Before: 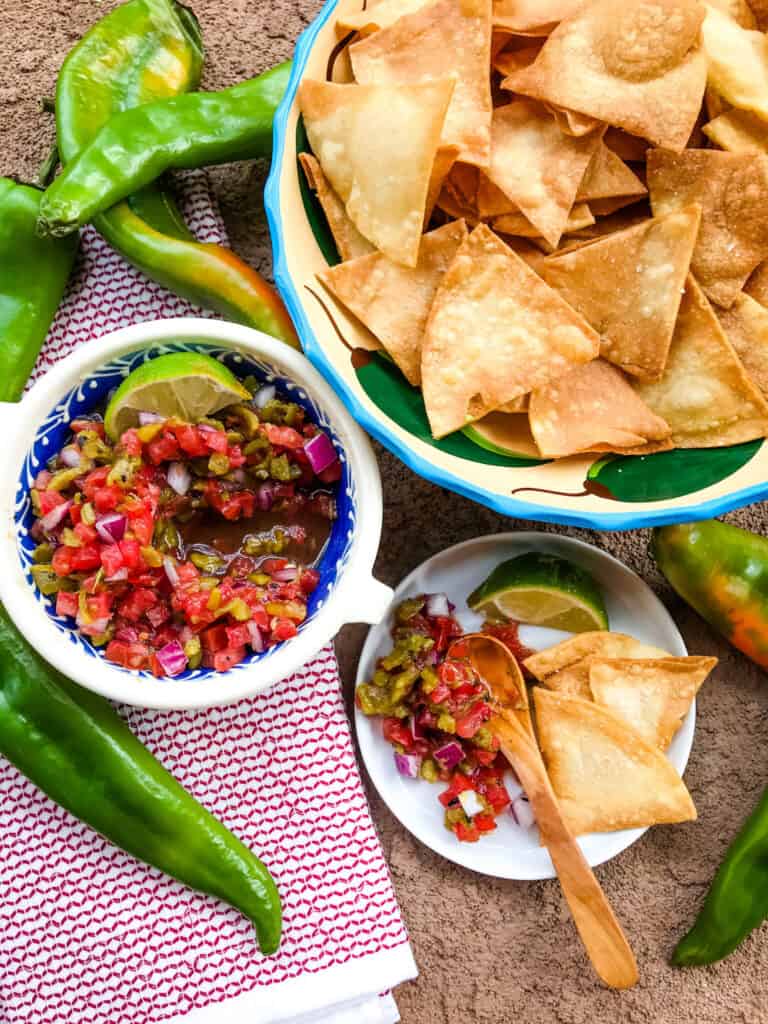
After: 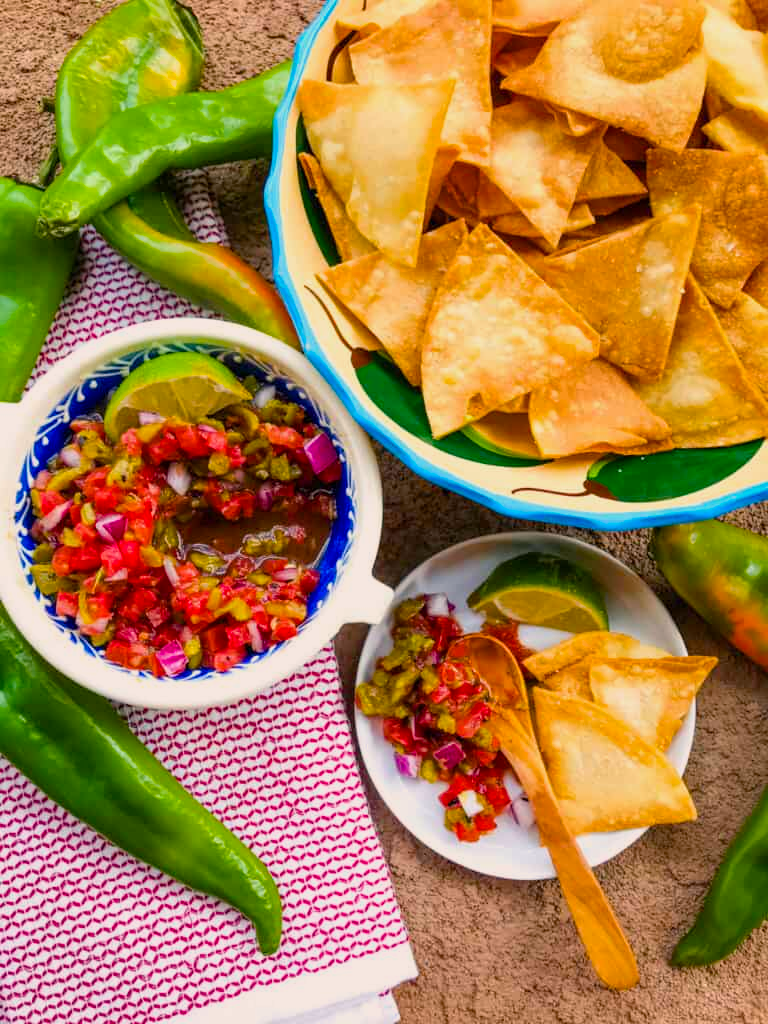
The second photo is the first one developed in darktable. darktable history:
color balance rgb: highlights gain › chroma 1.749%, highlights gain › hue 55.71°, perceptual saturation grading › global saturation 35.747%, contrast -10.62%
